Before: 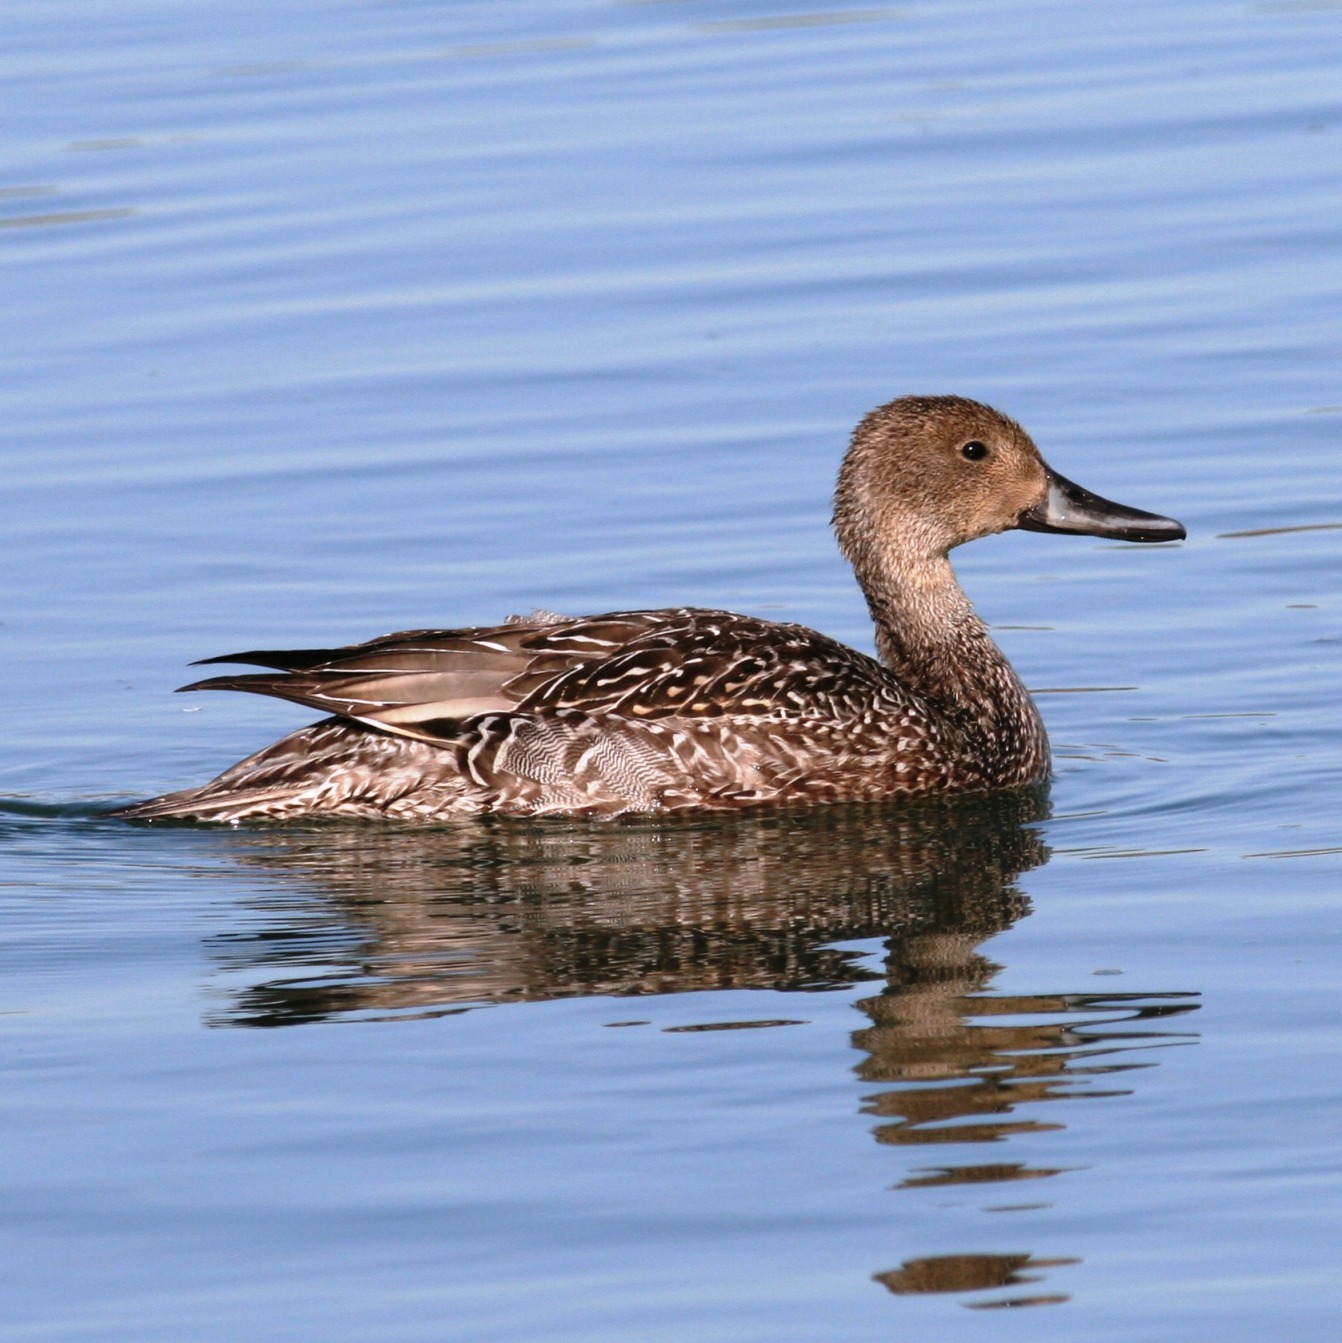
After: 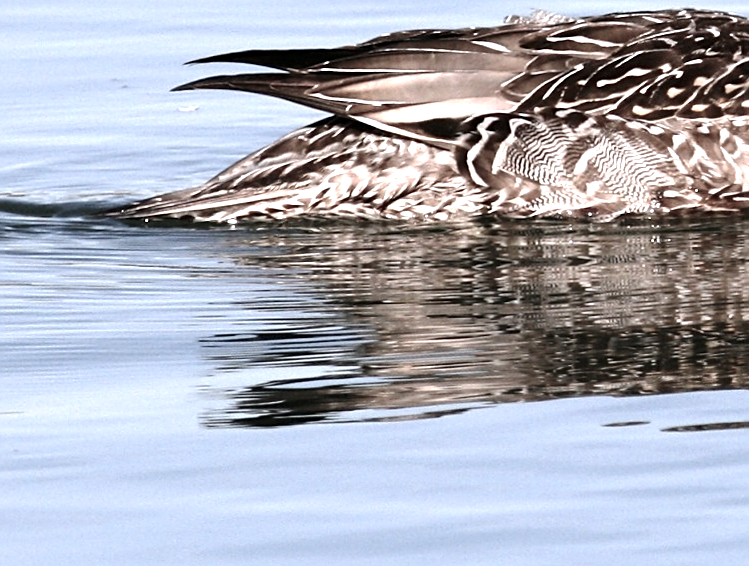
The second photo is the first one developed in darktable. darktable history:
crop: top 44.483%, right 43.593%, bottom 12.892%
exposure: black level correction 0.001, exposure 0.5 EV, compensate exposure bias true, compensate highlight preservation false
sharpen: on, module defaults
rotate and perspective: rotation 0.174°, lens shift (vertical) 0.013, lens shift (horizontal) 0.019, shear 0.001, automatic cropping original format, crop left 0.007, crop right 0.991, crop top 0.016, crop bottom 0.997
tone equalizer: -8 EV -0.417 EV, -7 EV -0.389 EV, -6 EV -0.333 EV, -5 EV -0.222 EV, -3 EV 0.222 EV, -2 EV 0.333 EV, -1 EV 0.389 EV, +0 EV 0.417 EV, edges refinement/feathering 500, mask exposure compensation -1.57 EV, preserve details no
color balance rgb: linear chroma grading › global chroma -16.06%, perceptual saturation grading › global saturation -32.85%, global vibrance -23.56%
